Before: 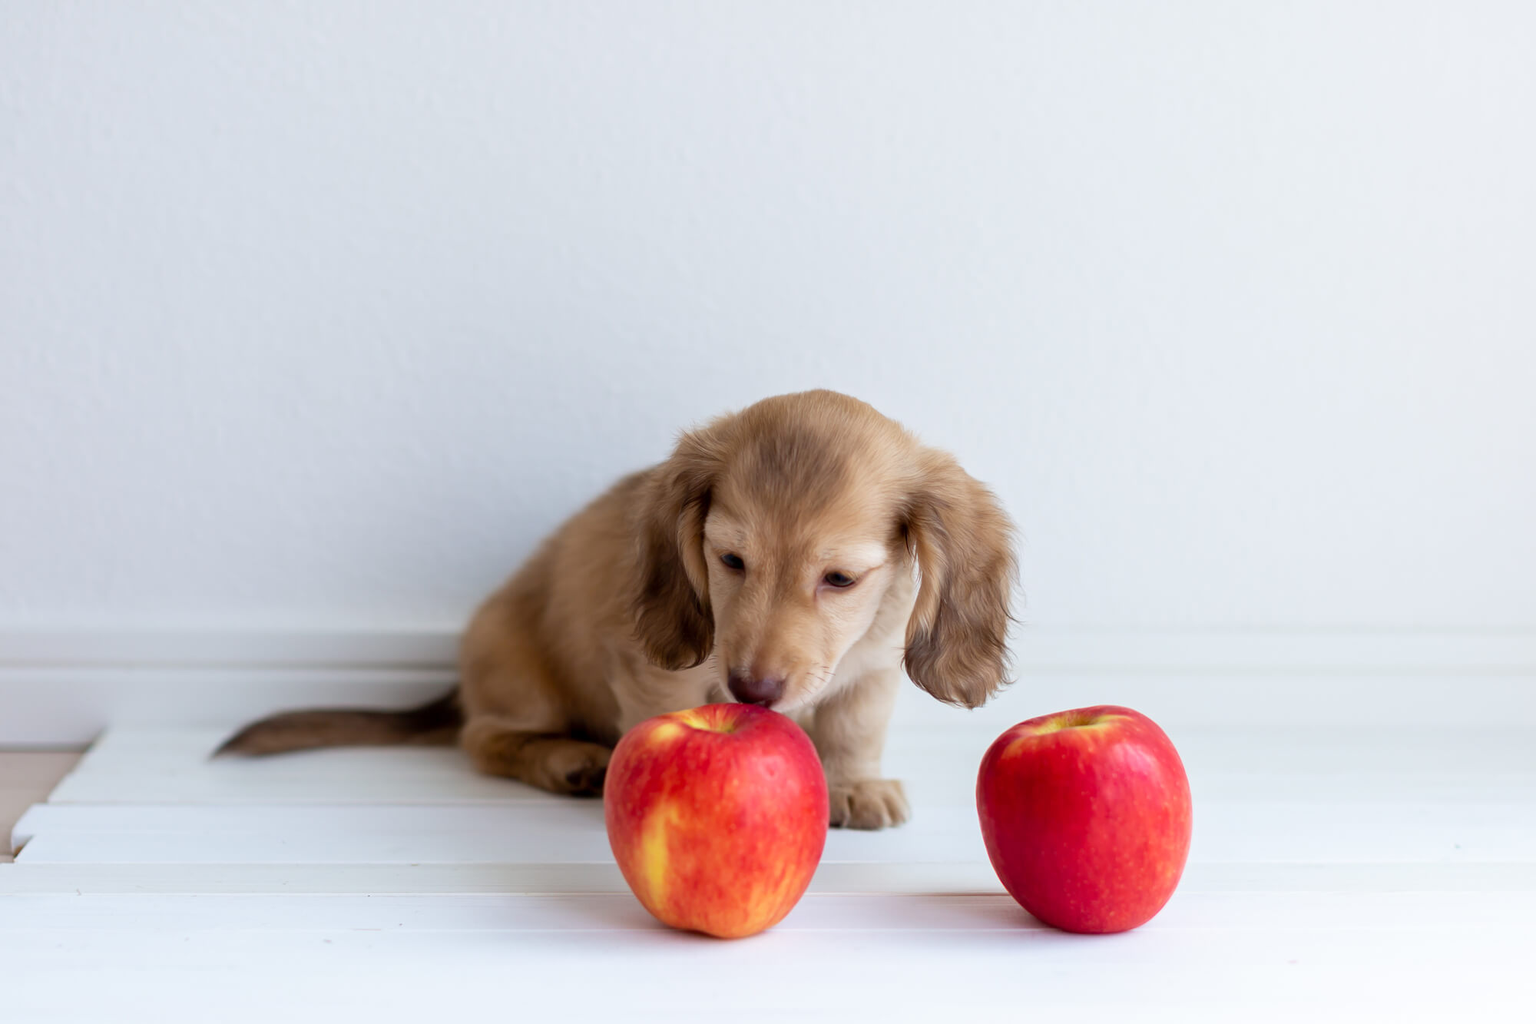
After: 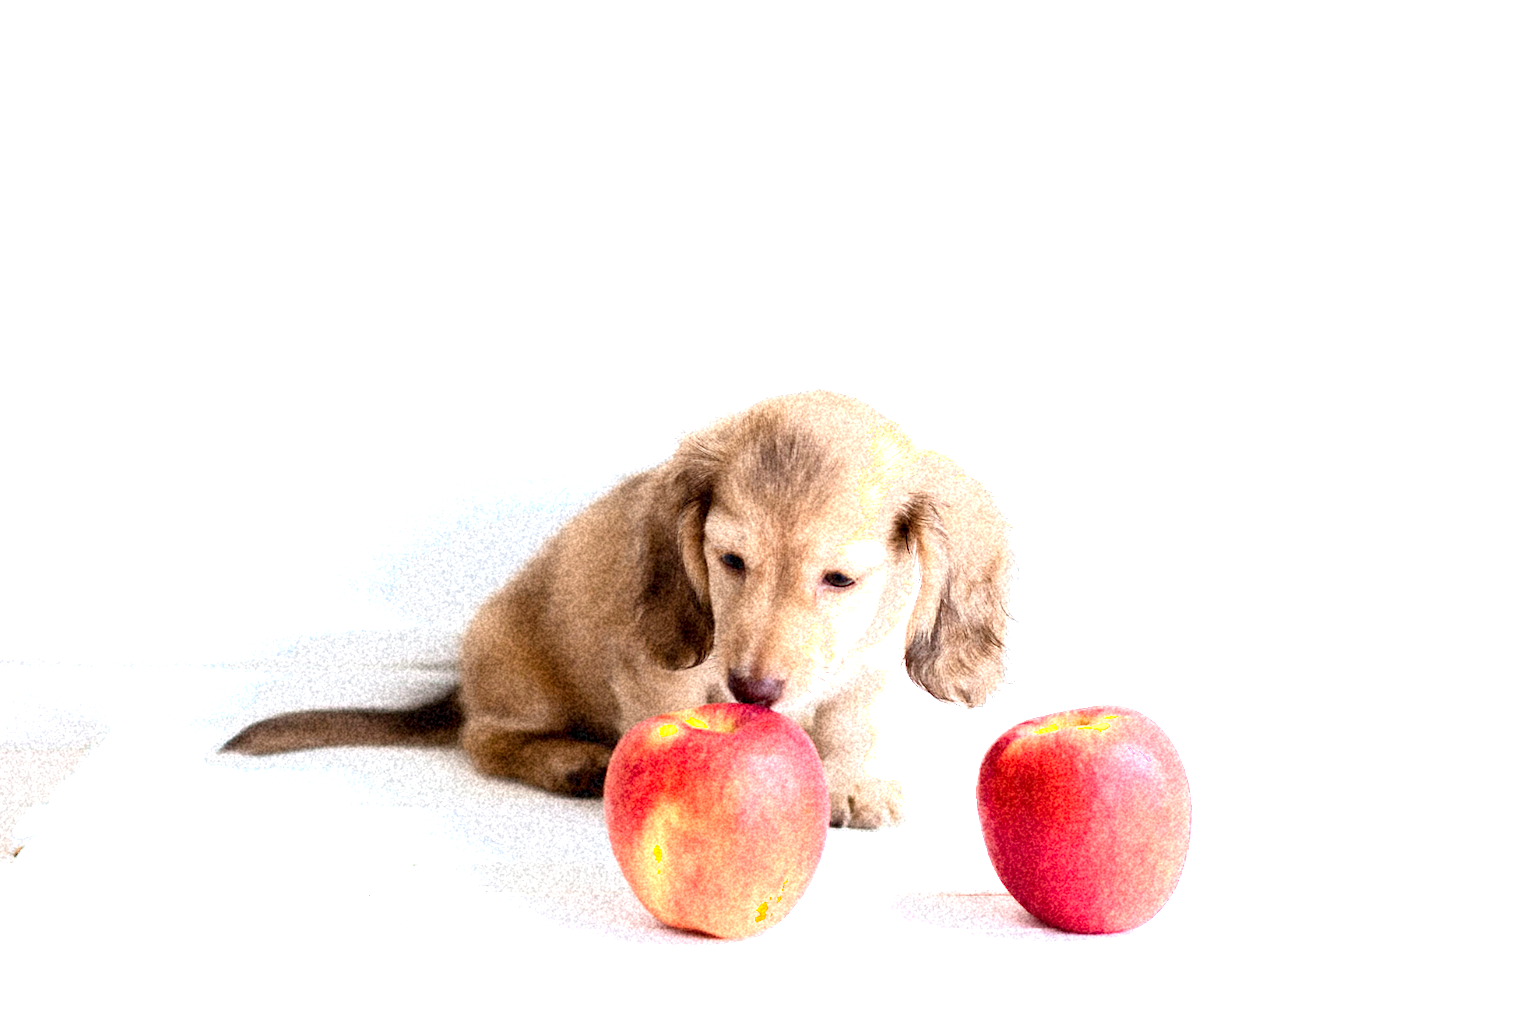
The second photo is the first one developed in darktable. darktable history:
shadows and highlights: shadows -62.32, white point adjustment -5.22, highlights 61.59
exposure: exposure 1.223 EV, compensate highlight preservation false
grain: coarseness 46.9 ISO, strength 50.21%, mid-tones bias 0%
